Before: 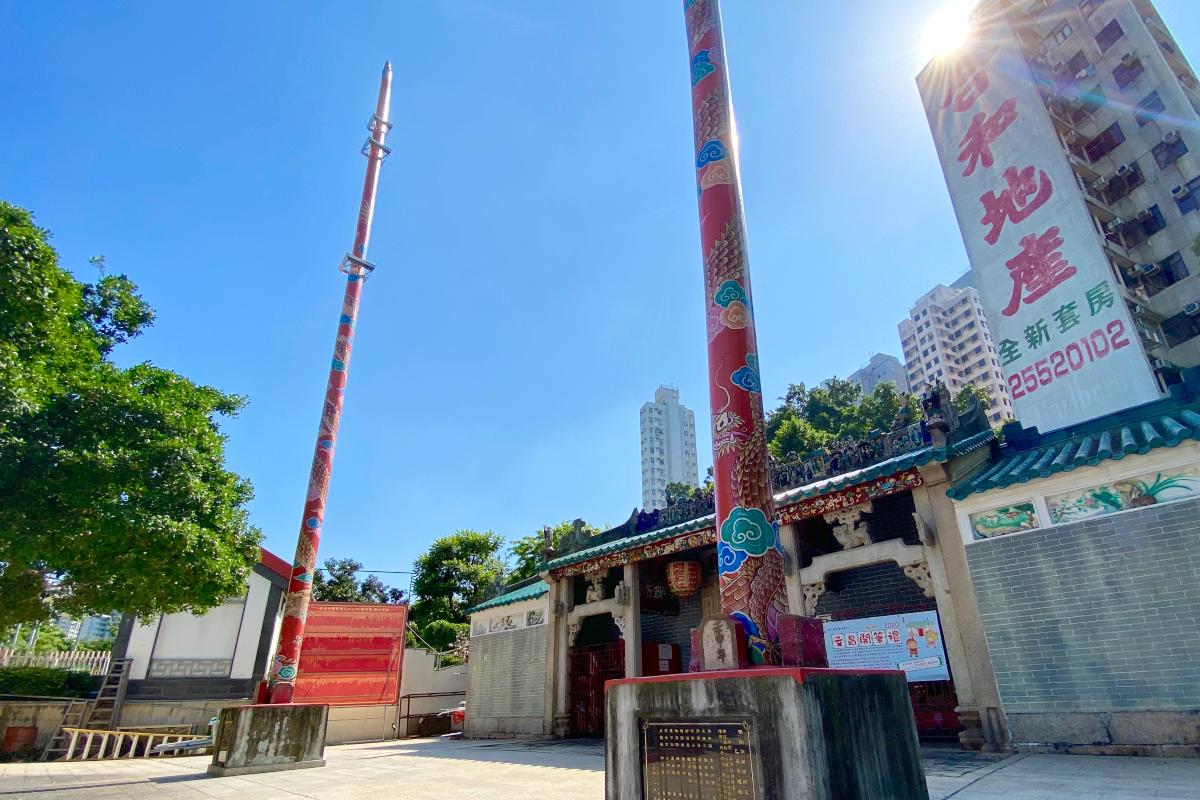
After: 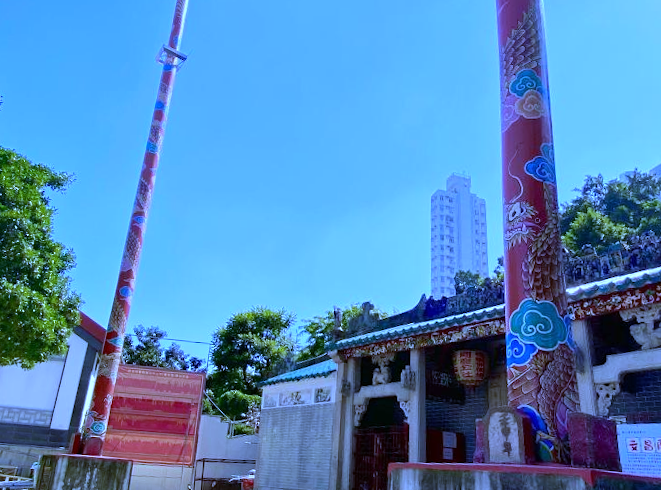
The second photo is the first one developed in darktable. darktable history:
sharpen: radius 5.325, amount 0.312, threshold 26.433
white balance: red 0.766, blue 1.537
rotate and perspective: rotation 1.69°, lens shift (vertical) -0.023, lens shift (horizontal) -0.291, crop left 0.025, crop right 0.988, crop top 0.092, crop bottom 0.842
crop: left 8.966%, top 23.852%, right 34.699%, bottom 4.703%
